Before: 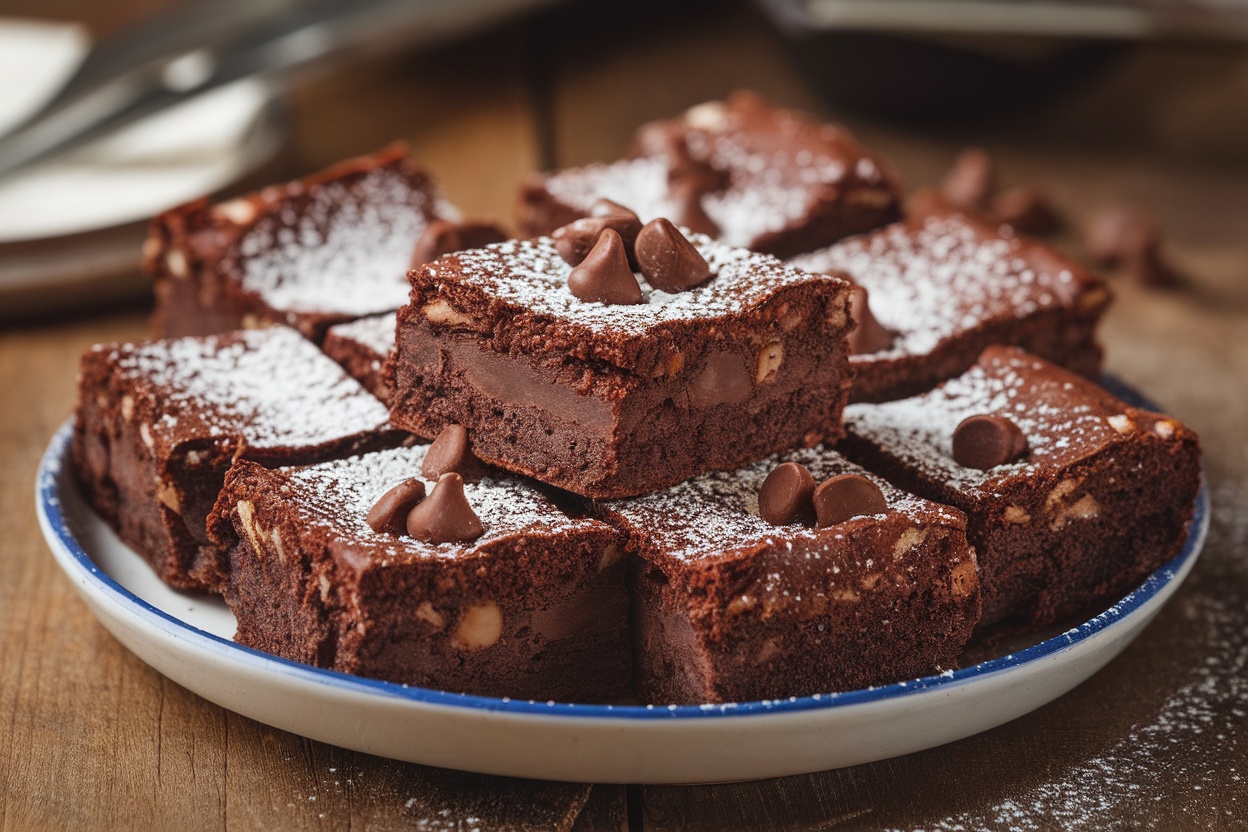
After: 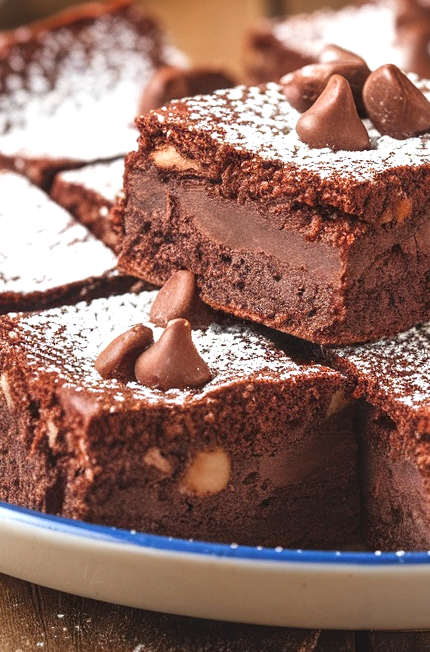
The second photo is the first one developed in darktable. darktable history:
exposure: exposure 0.723 EV, compensate highlight preservation false
crop and rotate: left 21.797%, top 18.548%, right 43.695%, bottom 3%
